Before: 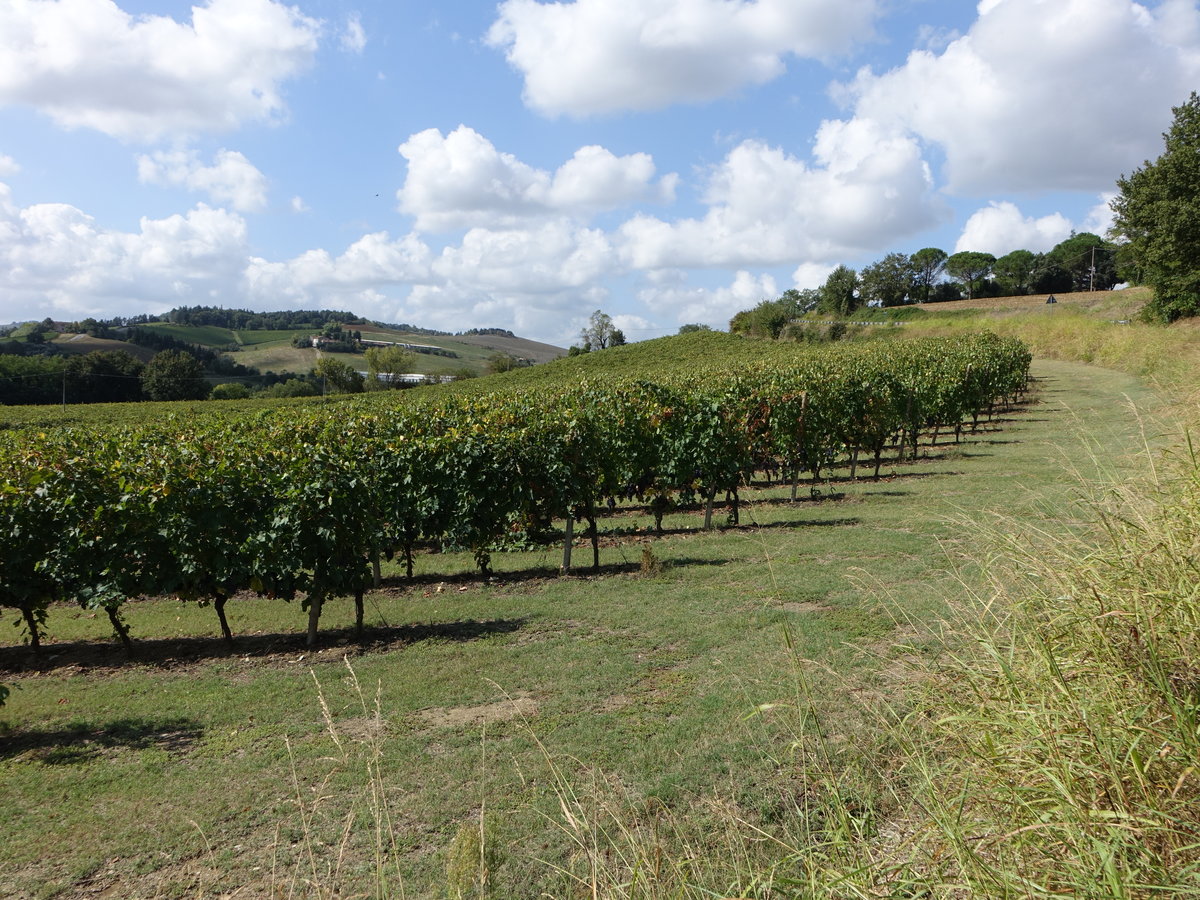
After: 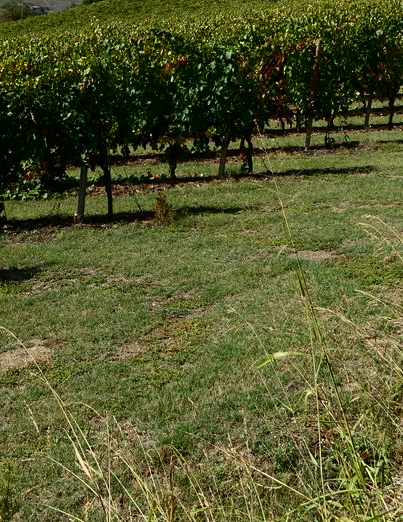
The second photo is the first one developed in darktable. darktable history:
crop: left 40.576%, top 39.22%, right 25.791%, bottom 2.774%
contrast brightness saturation: contrast 0.214, brightness -0.109, saturation 0.207
